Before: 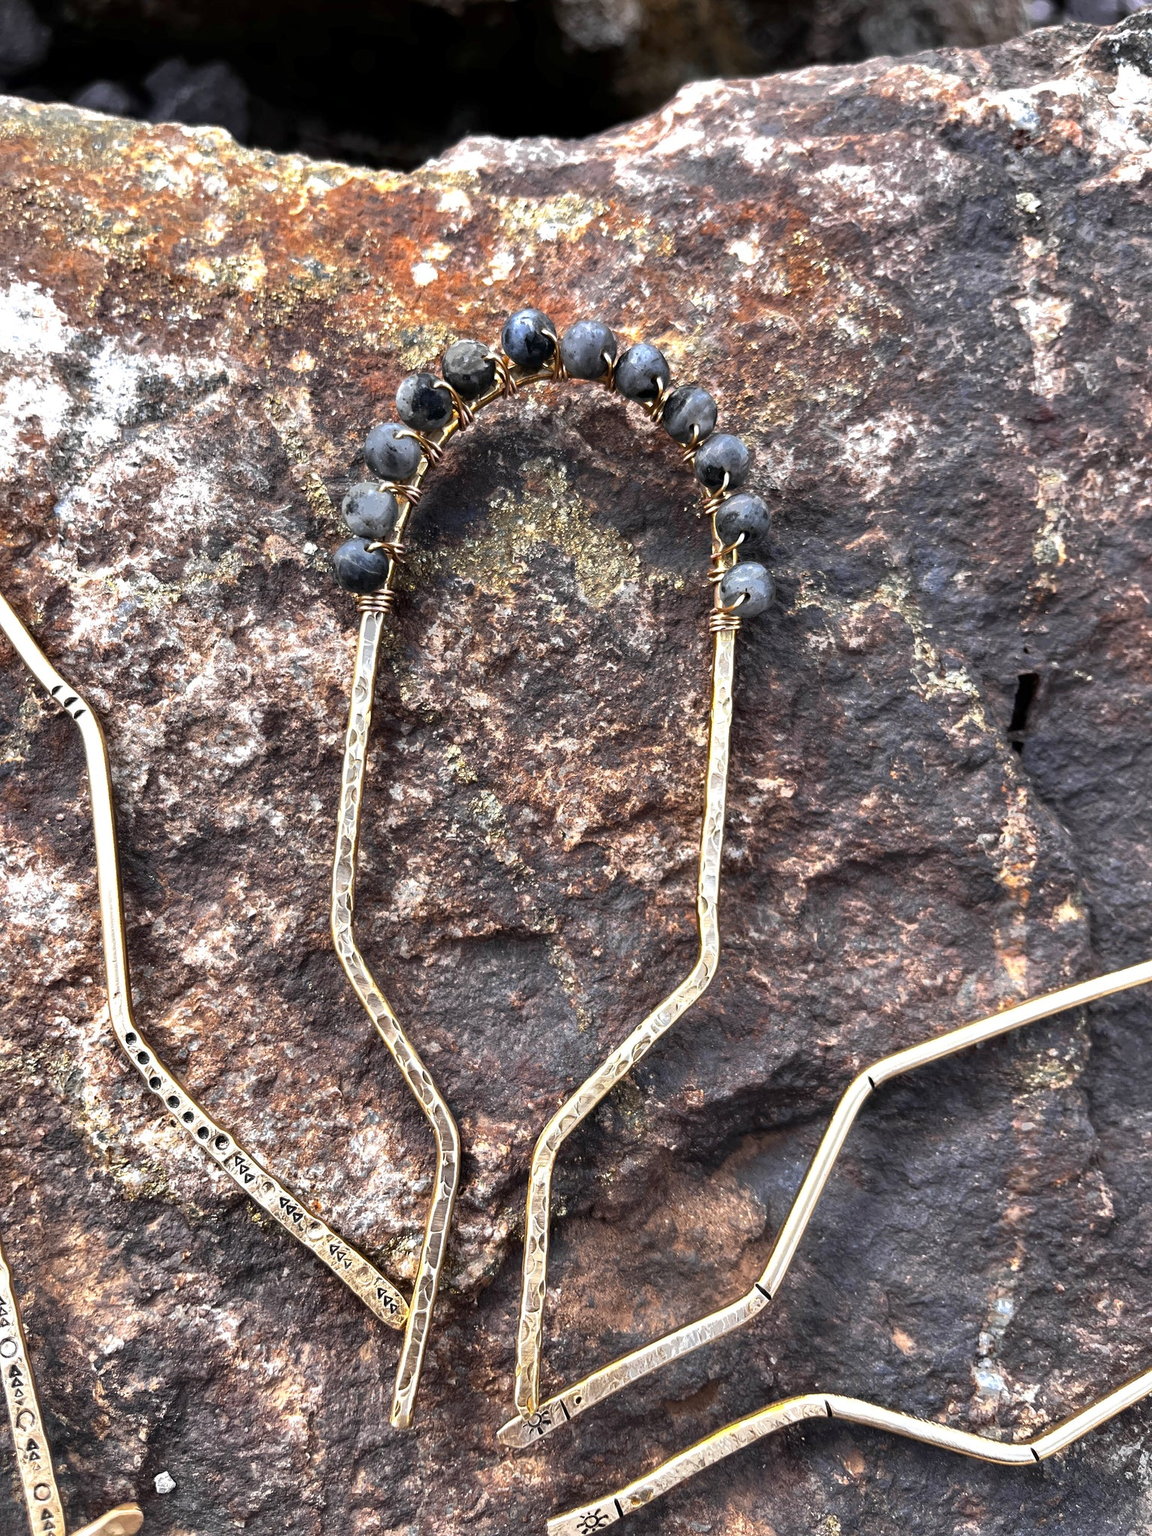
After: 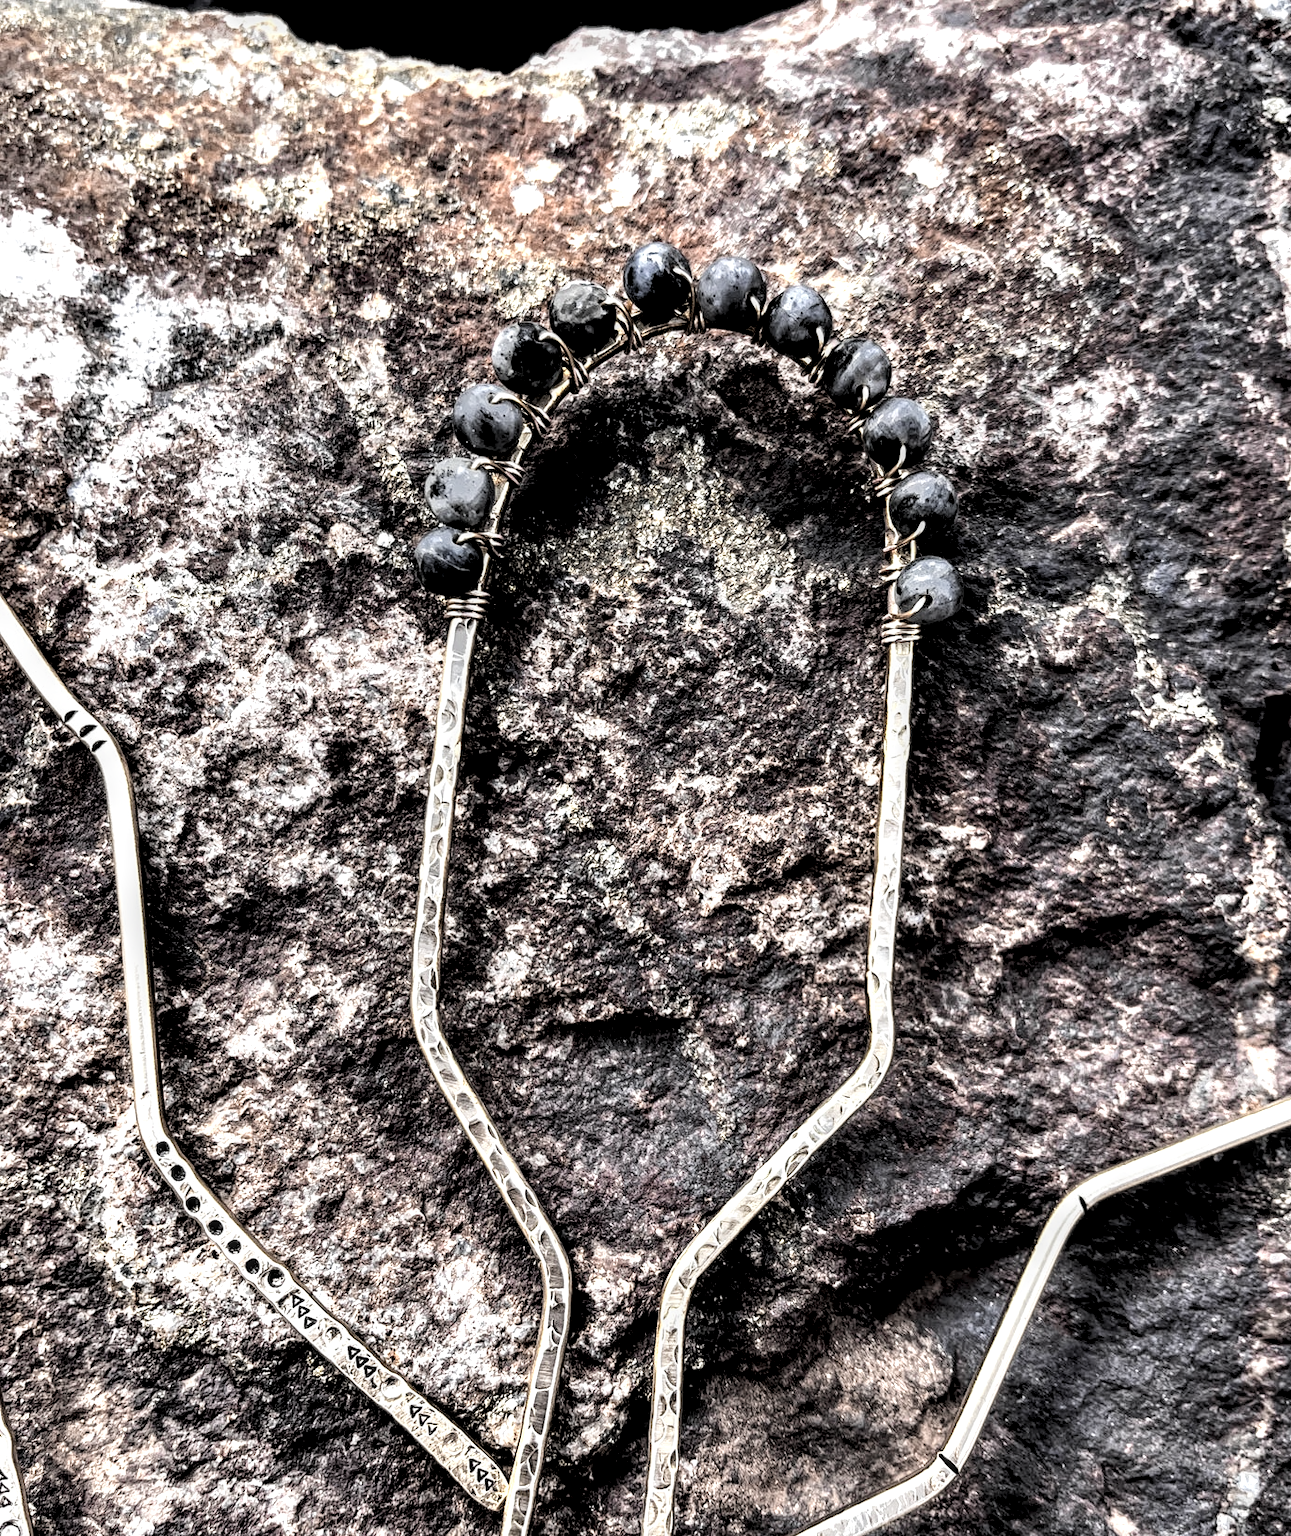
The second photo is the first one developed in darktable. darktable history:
crop: top 7.458%, right 9.762%, bottom 12.054%
color zones: curves: ch0 [(0, 0.6) (0.129, 0.585) (0.193, 0.596) (0.429, 0.5) (0.571, 0.5) (0.714, 0.5) (0.857, 0.5) (1, 0.6)]; ch1 [(0, 0.453) (0.112, 0.245) (0.213, 0.252) (0.429, 0.233) (0.571, 0.231) (0.683, 0.242) (0.857, 0.296) (1, 0.453)]
local contrast: highlights 60%, shadows 60%, detail 160%
filmic rgb: black relative exposure -5.07 EV, white relative exposure 3.97 EV, threshold 2.99 EV, hardness 2.88, contrast 1.298, highlights saturation mix -29.7%, enable highlight reconstruction true
levels: levels [0.062, 0.494, 0.925]
